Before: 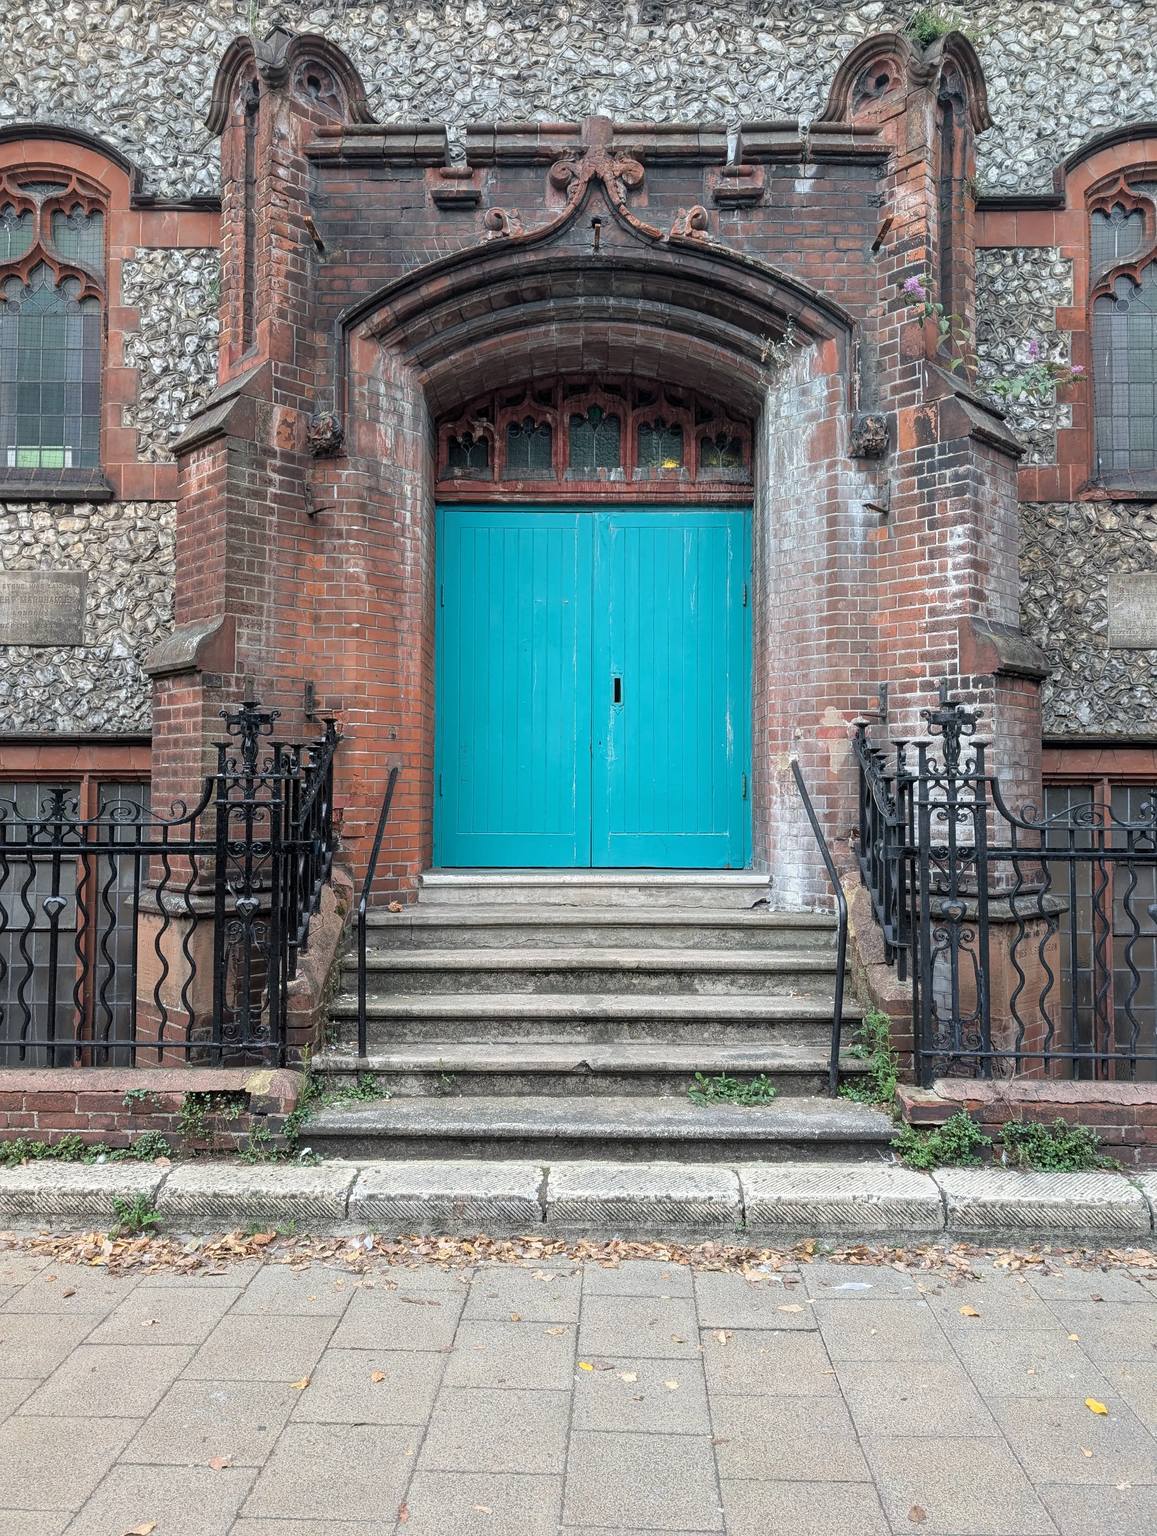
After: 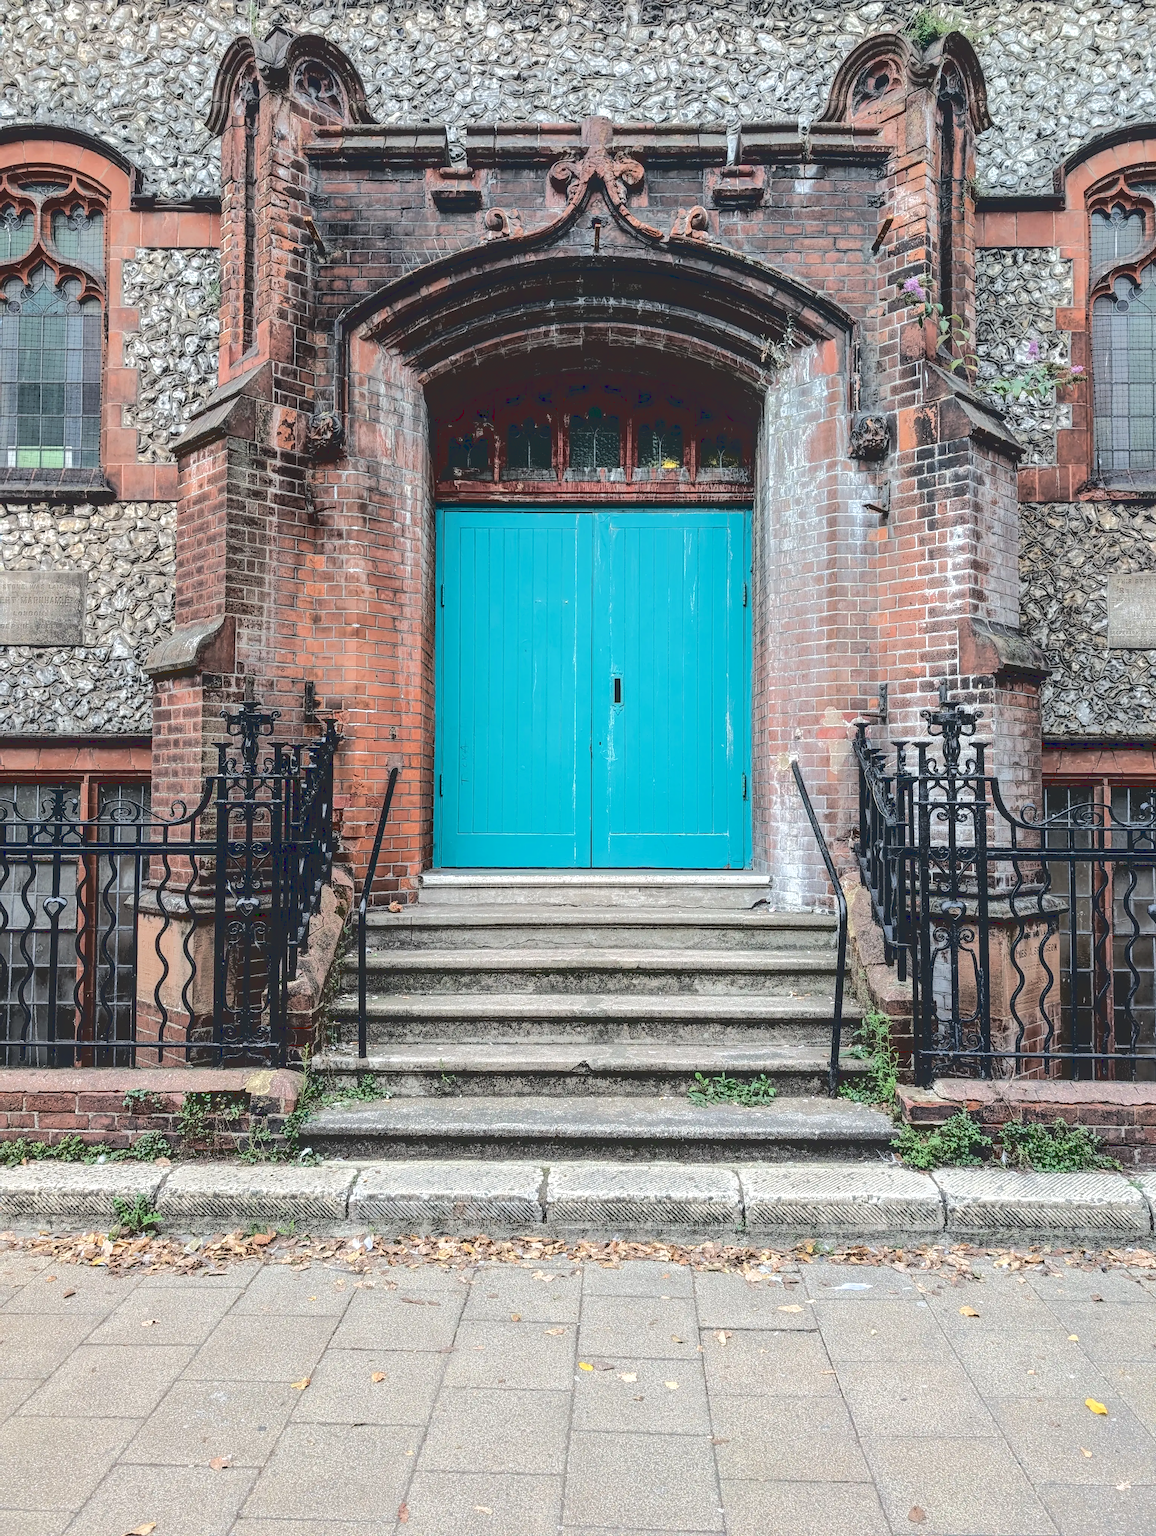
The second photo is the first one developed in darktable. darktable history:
base curve: curves: ch0 [(0.065, 0.026) (0.236, 0.358) (0.53, 0.546) (0.777, 0.841) (0.924, 0.992)], preserve colors average RGB
local contrast: on, module defaults
